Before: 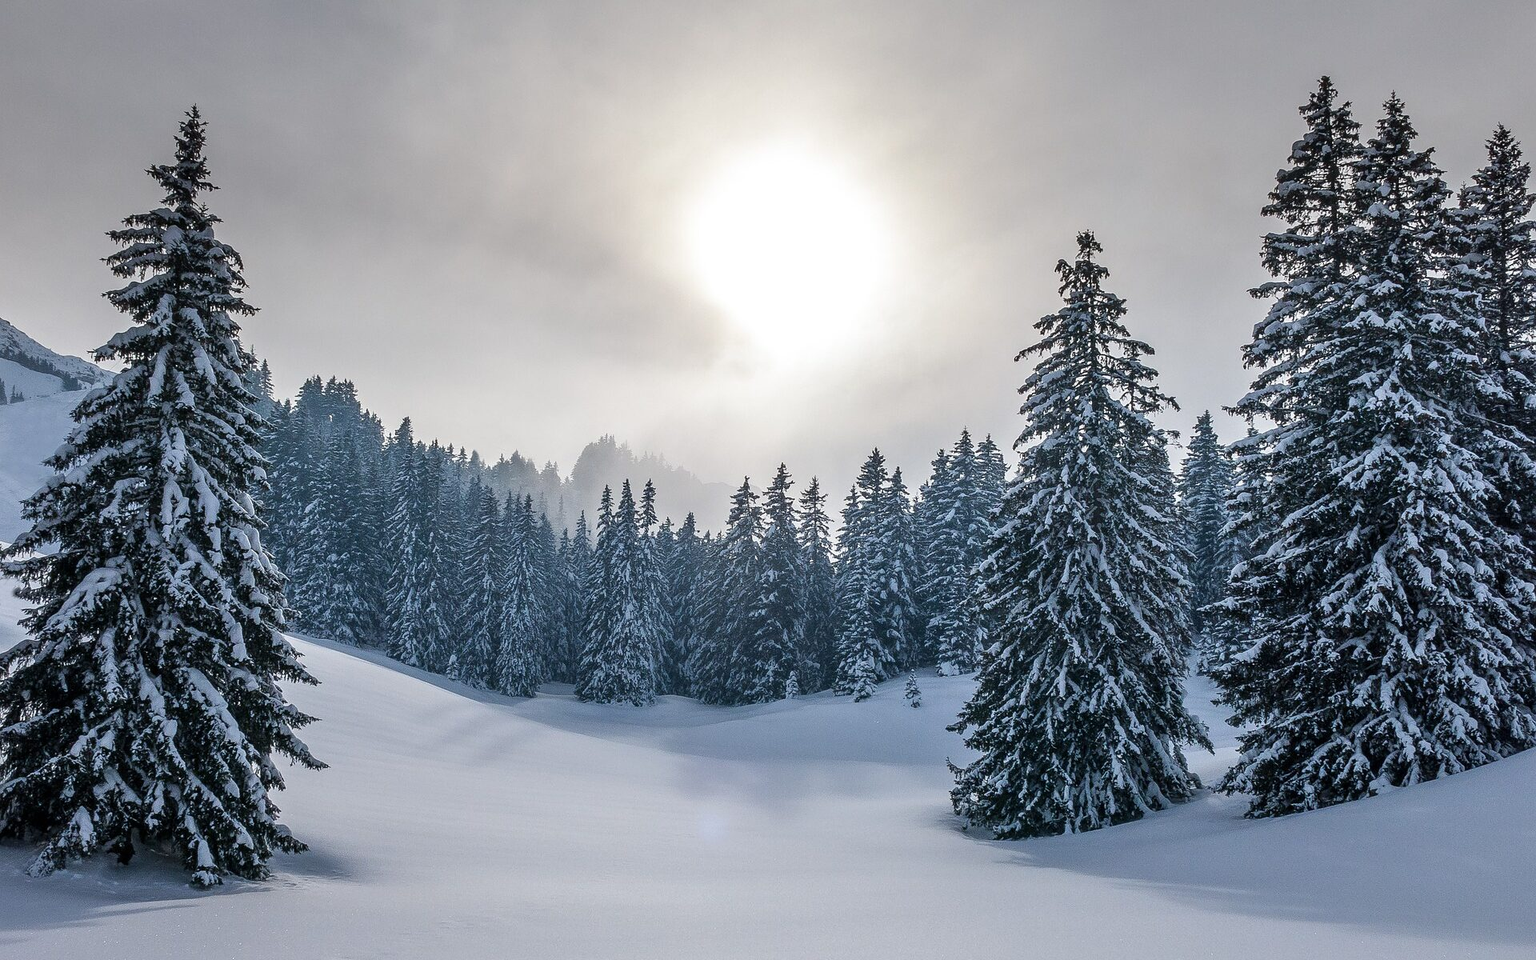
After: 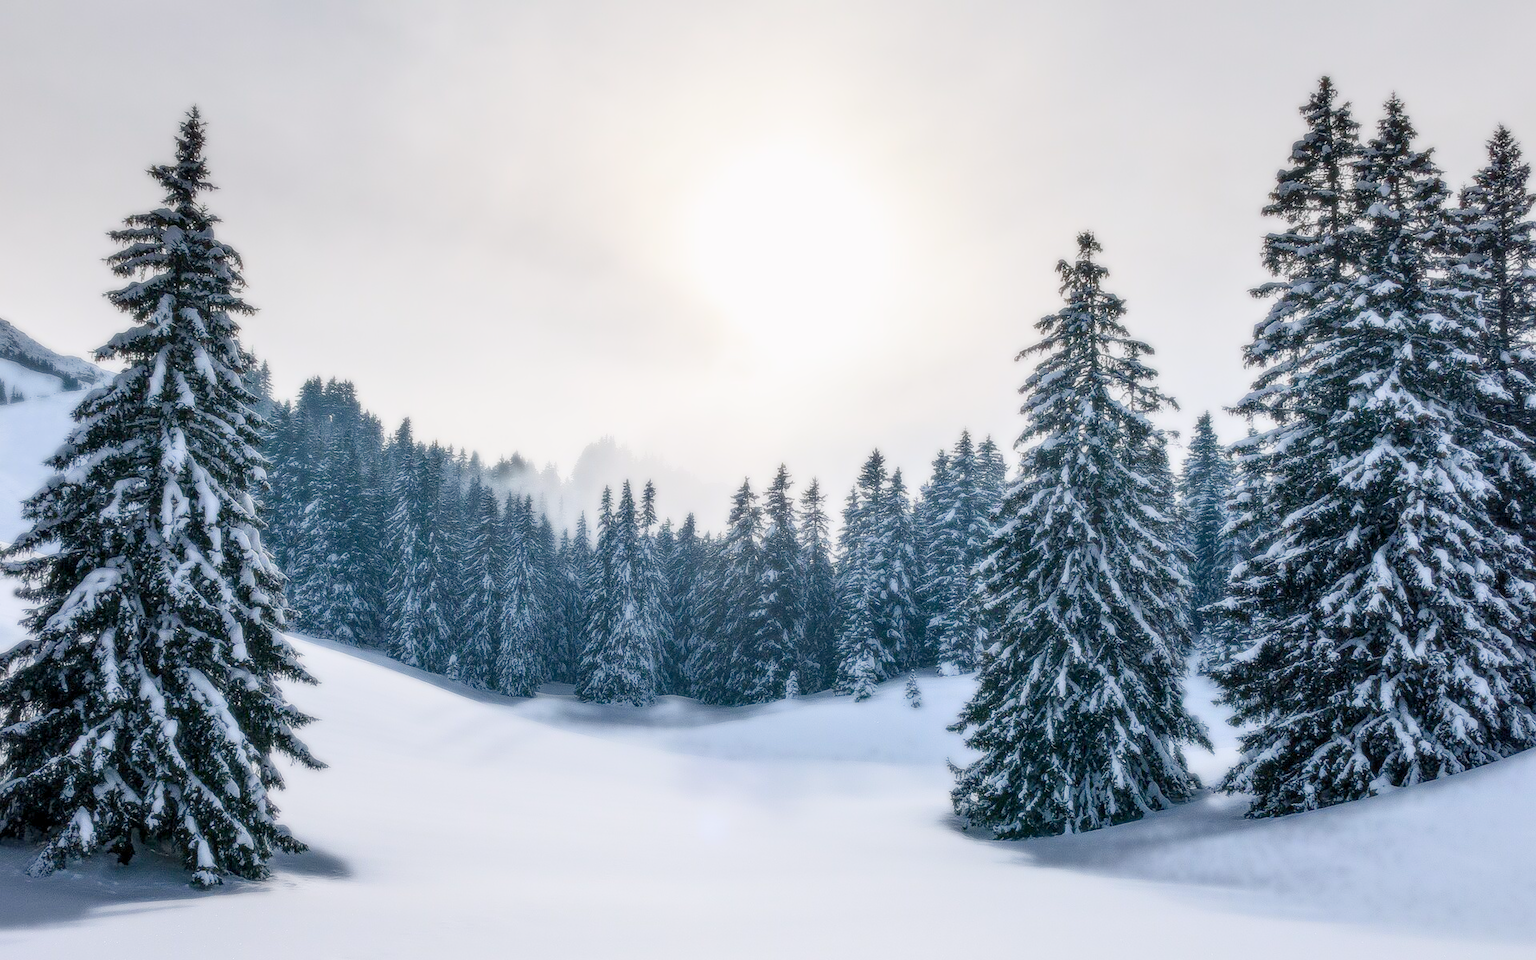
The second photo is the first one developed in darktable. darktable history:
bloom: size 0%, threshold 54.82%, strength 8.31%
exposure: black level correction 0.001, exposure -0.125 EV, compensate exposure bias true, compensate highlight preservation false
color balance rgb: shadows lift › chroma 1%, shadows lift › hue 113°, highlights gain › chroma 0.2%, highlights gain › hue 333°, perceptual saturation grading › global saturation 20%, perceptual saturation grading › highlights -50%, perceptual saturation grading › shadows 25%, contrast -20%
